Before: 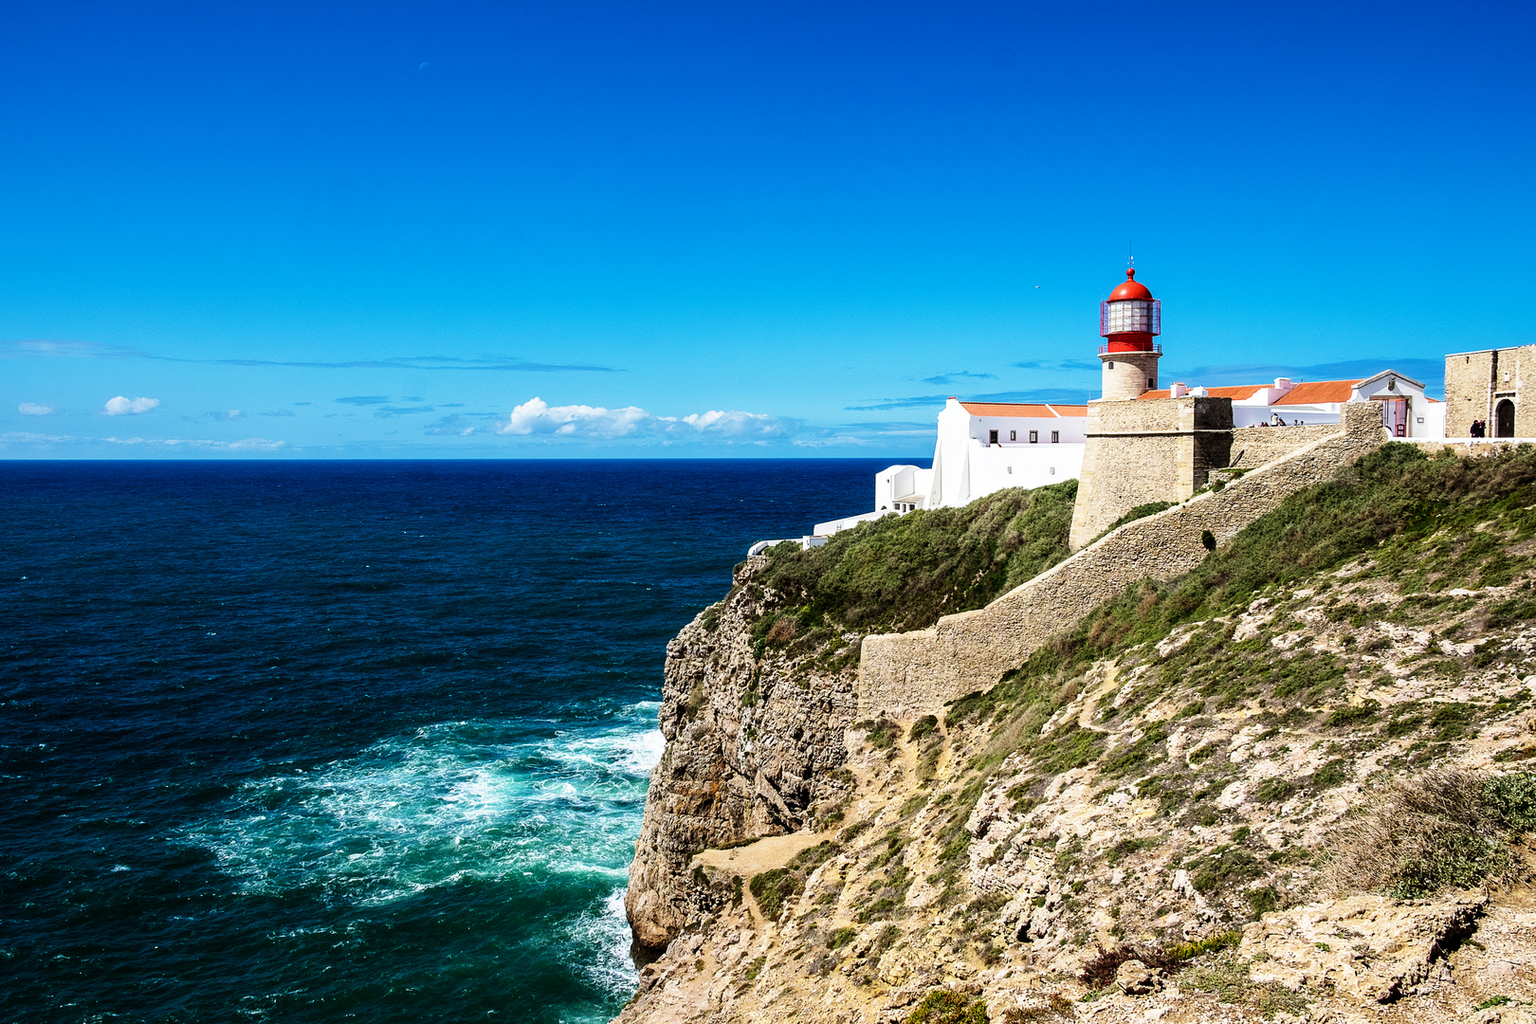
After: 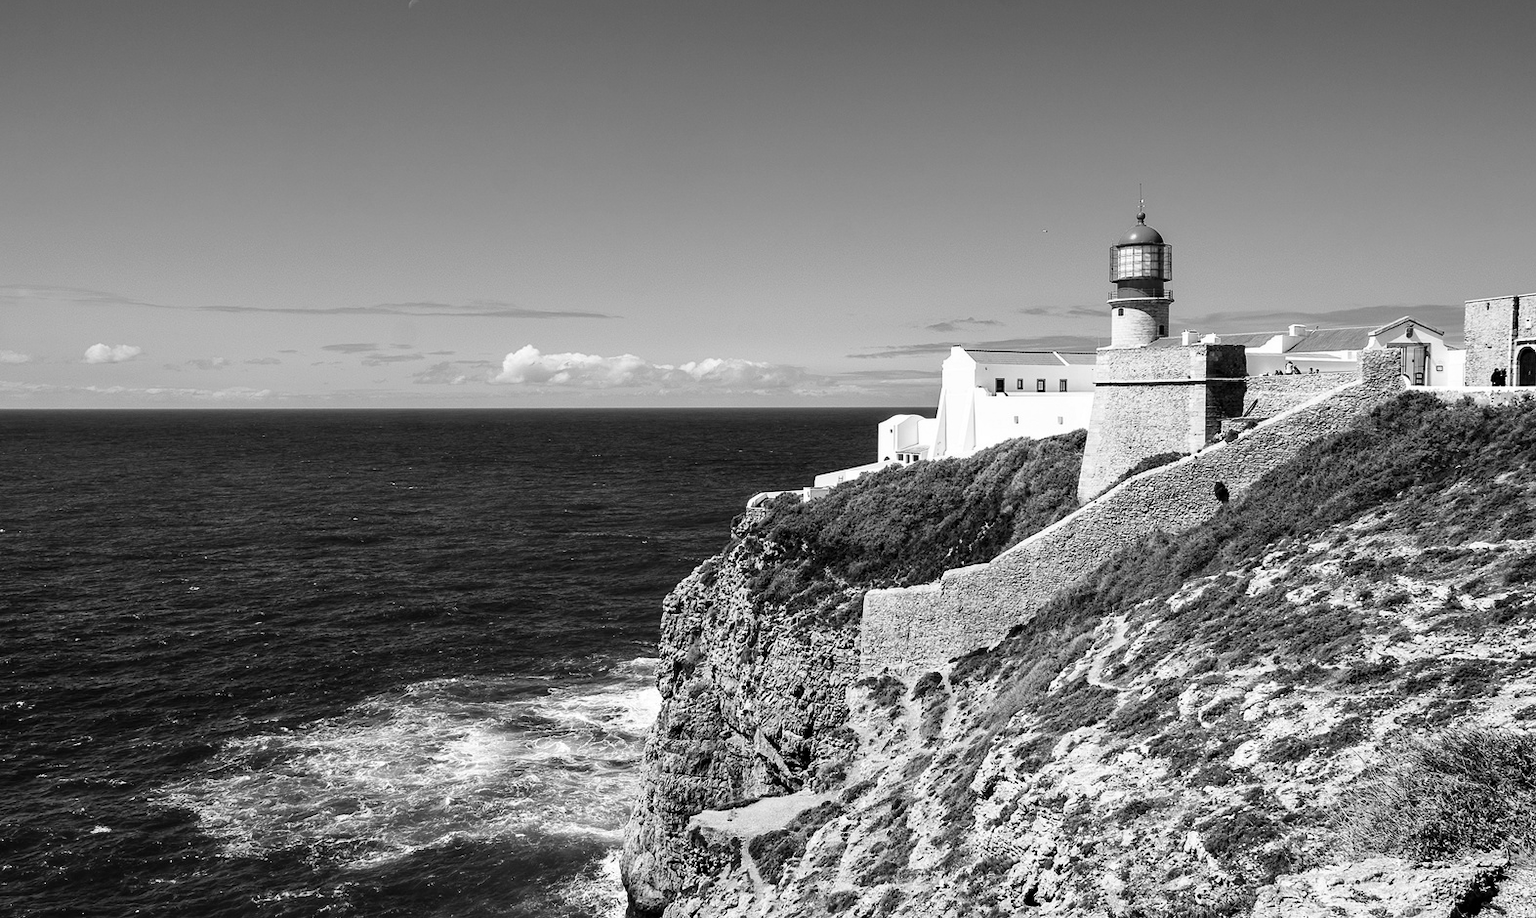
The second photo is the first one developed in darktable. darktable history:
tone equalizer: on, module defaults
monochrome: on, module defaults
shadows and highlights: soften with gaussian
crop: left 1.507%, top 6.147%, right 1.379%, bottom 6.637%
